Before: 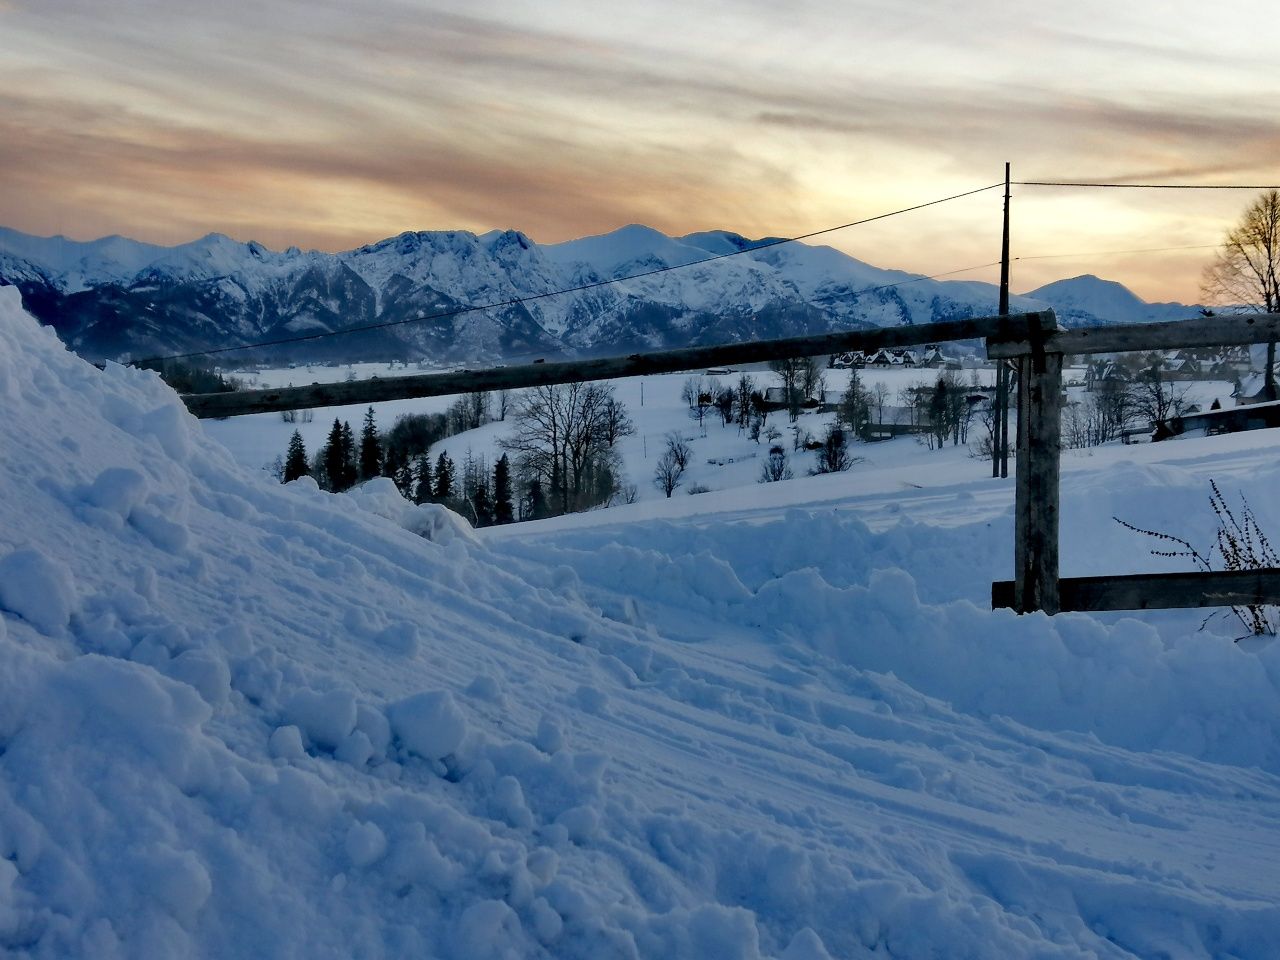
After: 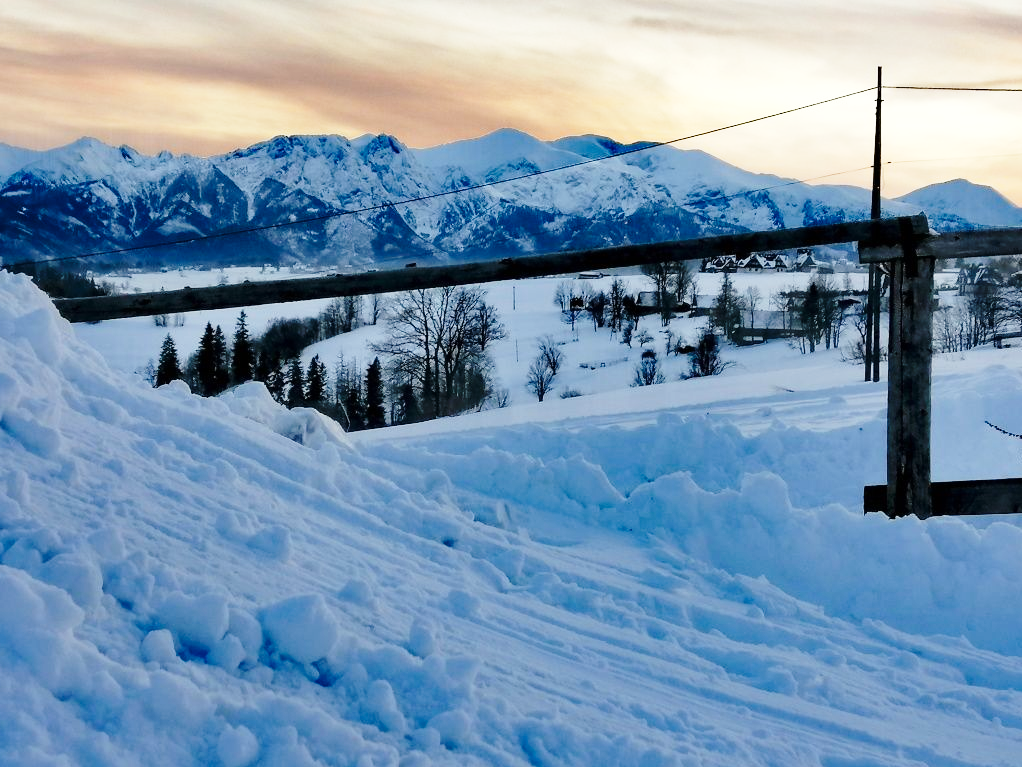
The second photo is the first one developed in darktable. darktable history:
base curve: curves: ch0 [(0, 0) (0.028, 0.03) (0.121, 0.232) (0.46, 0.748) (0.859, 0.968) (1, 1)], preserve colors none
crop and rotate: left 10.071%, top 10.071%, right 10.02%, bottom 10.02%
